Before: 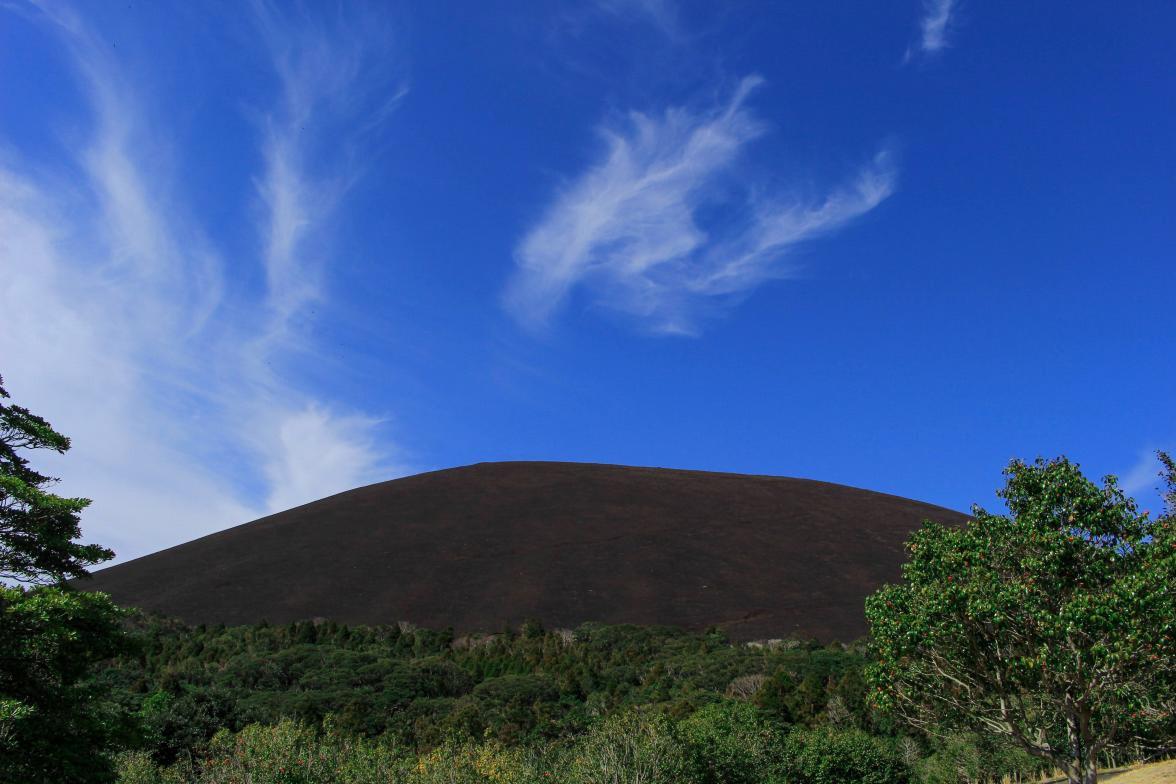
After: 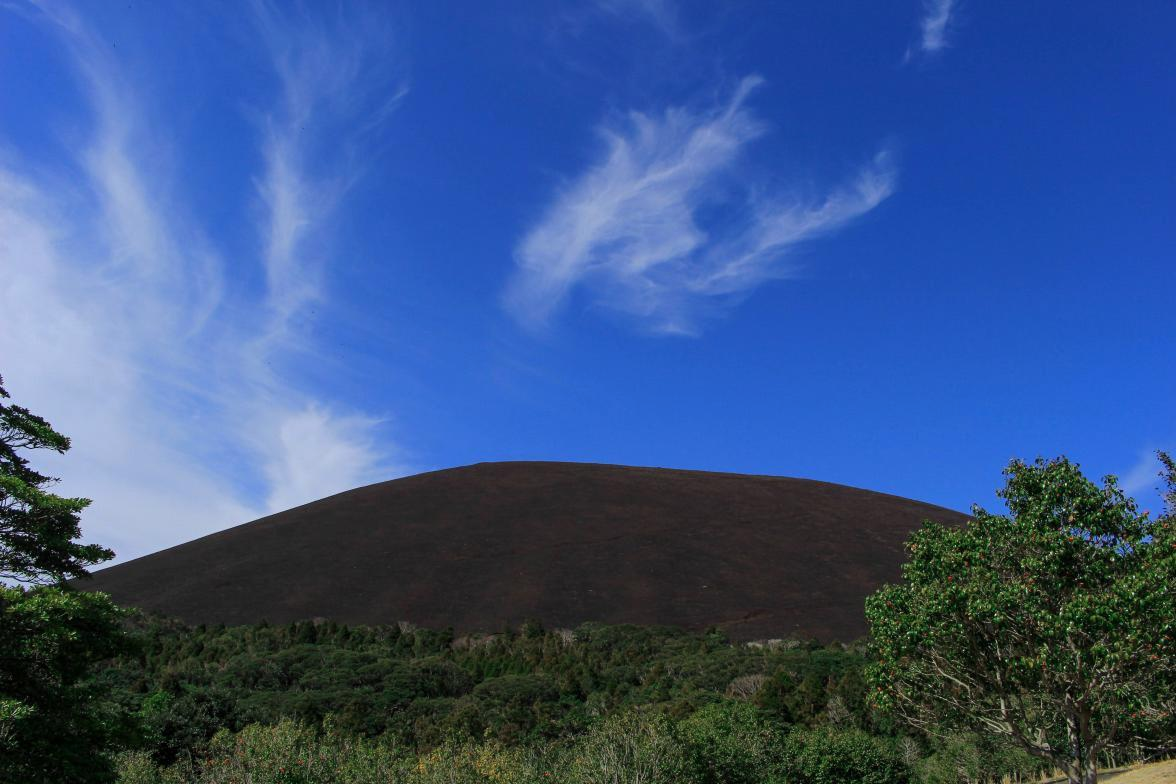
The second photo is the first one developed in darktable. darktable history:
base curve: curves: ch0 [(0, 0) (0.472, 0.455) (1, 1)], preserve colors none
color zones: curves: ch0 [(0, 0.5) (0.143, 0.5) (0.286, 0.456) (0.429, 0.5) (0.571, 0.5) (0.714, 0.5) (0.857, 0.5) (1, 0.5)]; ch1 [(0, 0.5) (0.143, 0.5) (0.286, 0.422) (0.429, 0.5) (0.571, 0.5) (0.714, 0.5) (0.857, 0.5) (1, 0.5)]
